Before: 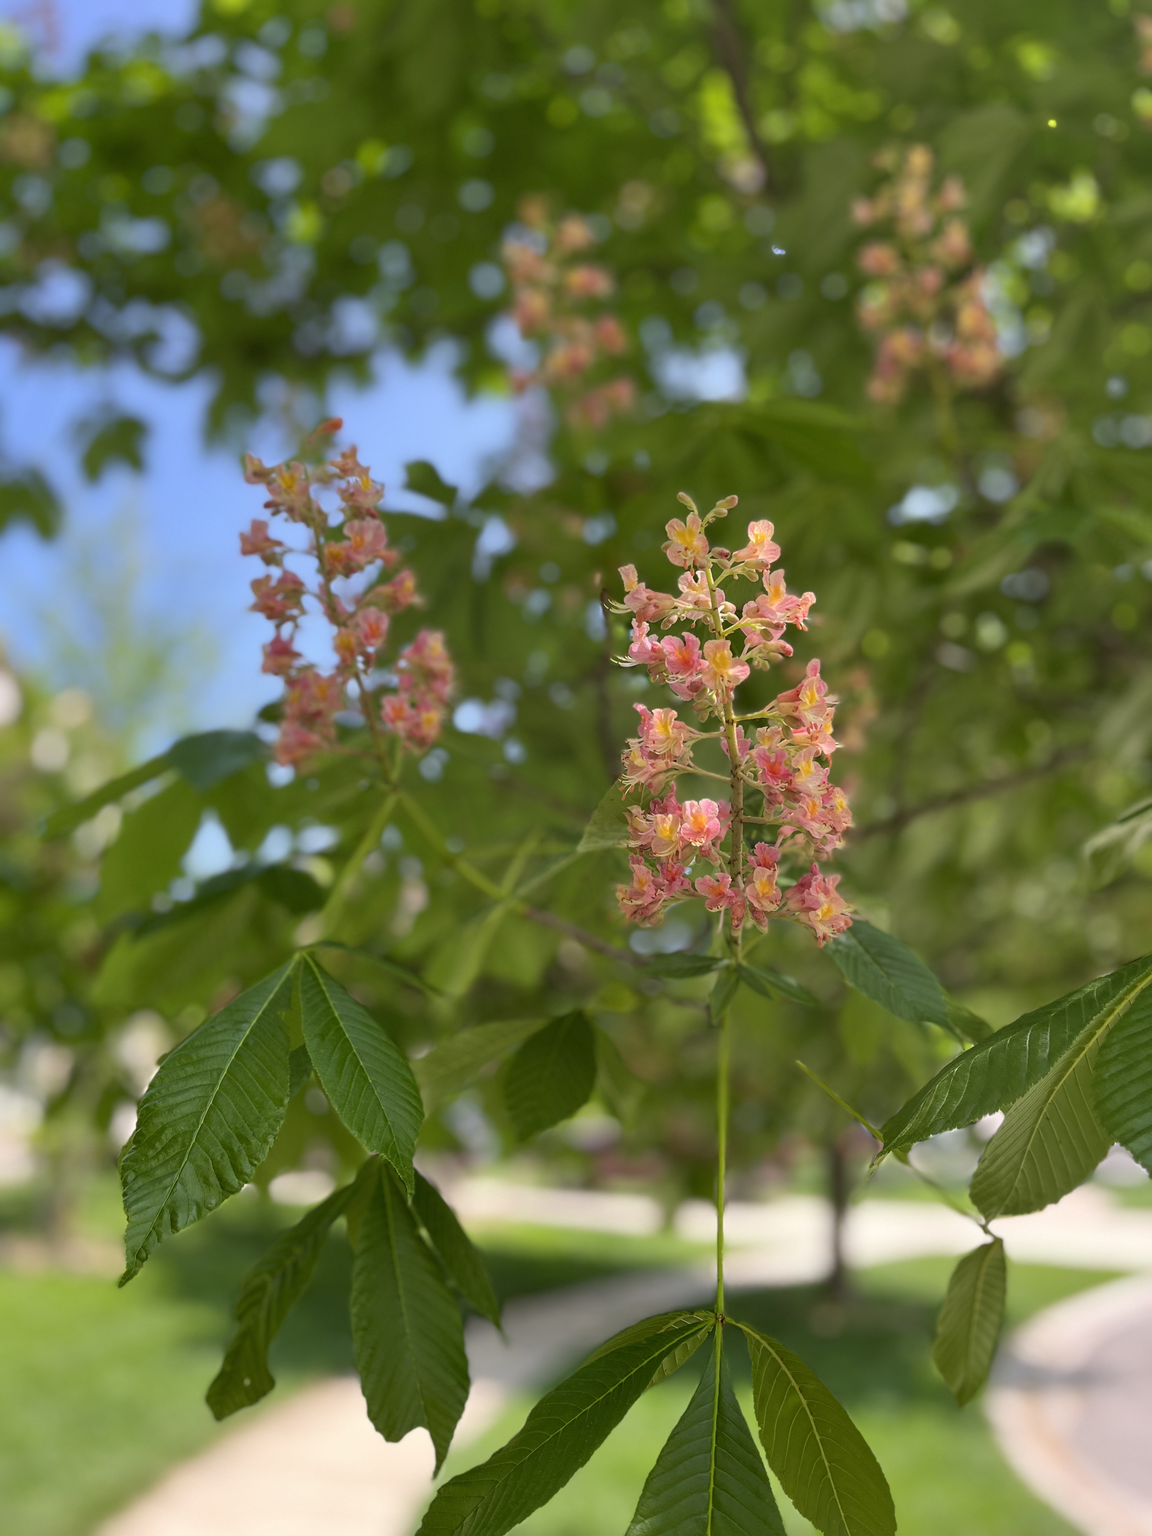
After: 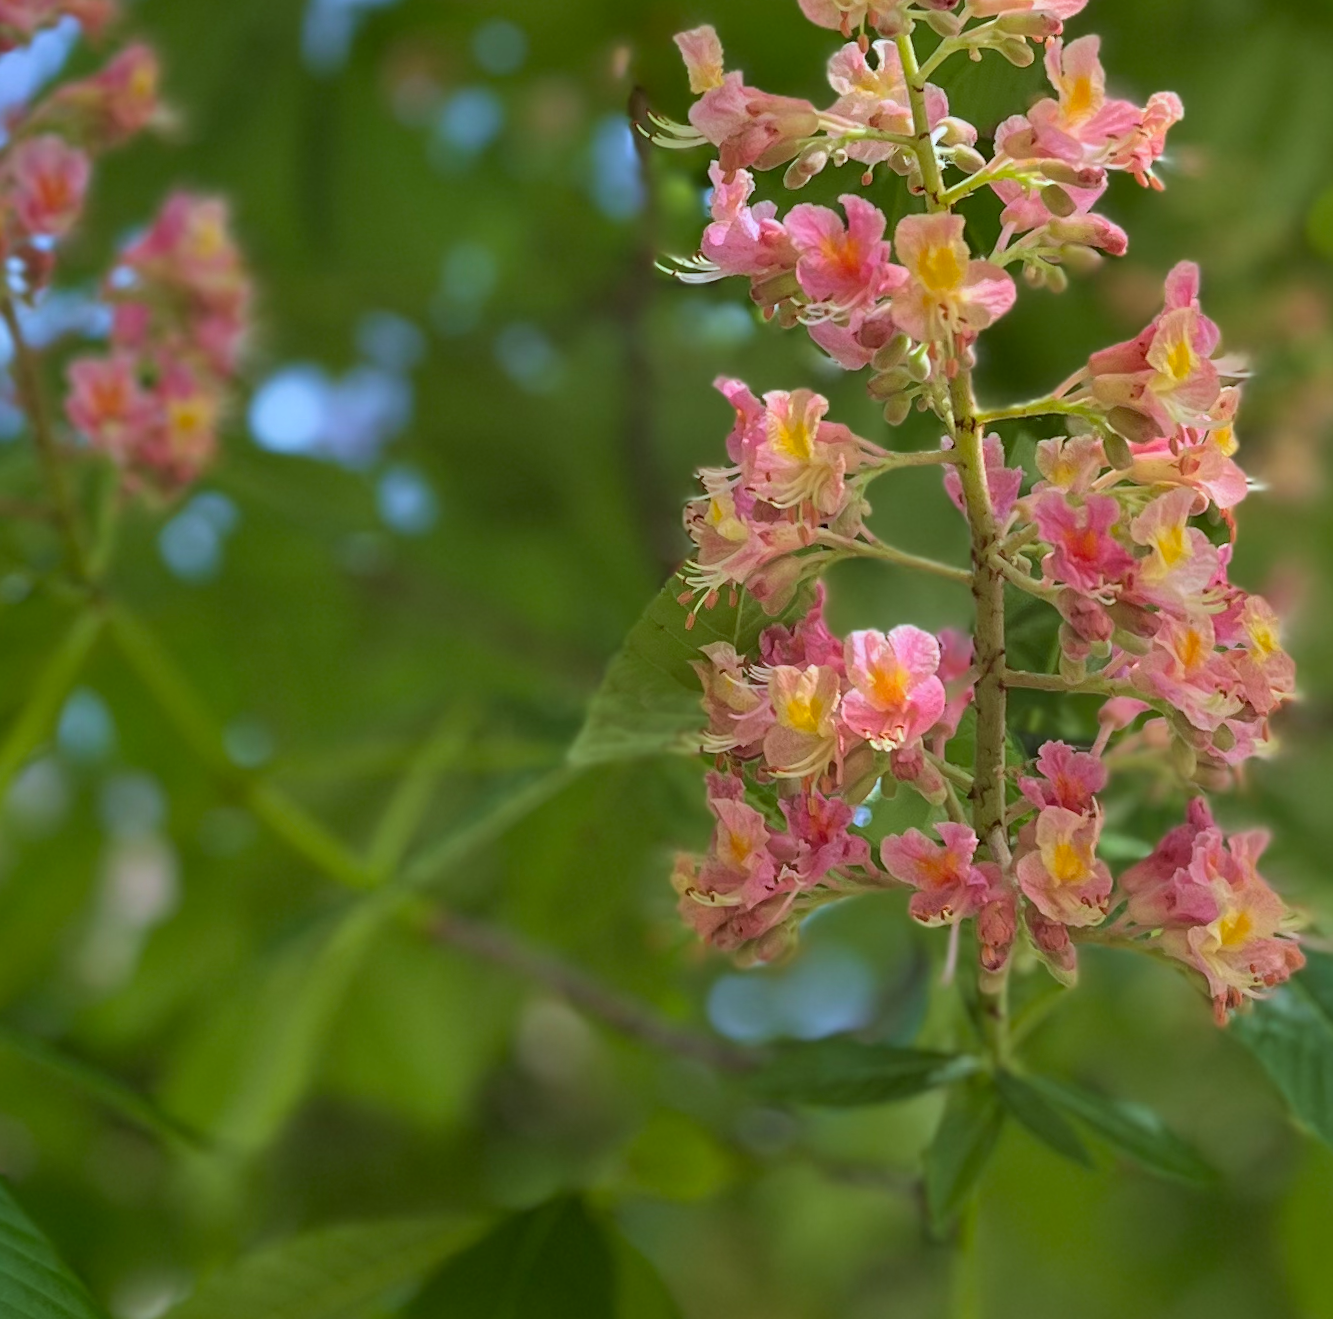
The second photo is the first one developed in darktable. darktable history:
crop: left 31.751%, top 32.172%, right 27.8%, bottom 35.83%
white balance: red 0.924, blue 1.095
rotate and perspective: rotation 0.128°, lens shift (vertical) -0.181, lens shift (horizontal) -0.044, shear 0.001, automatic cropping off
velvia: on, module defaults
